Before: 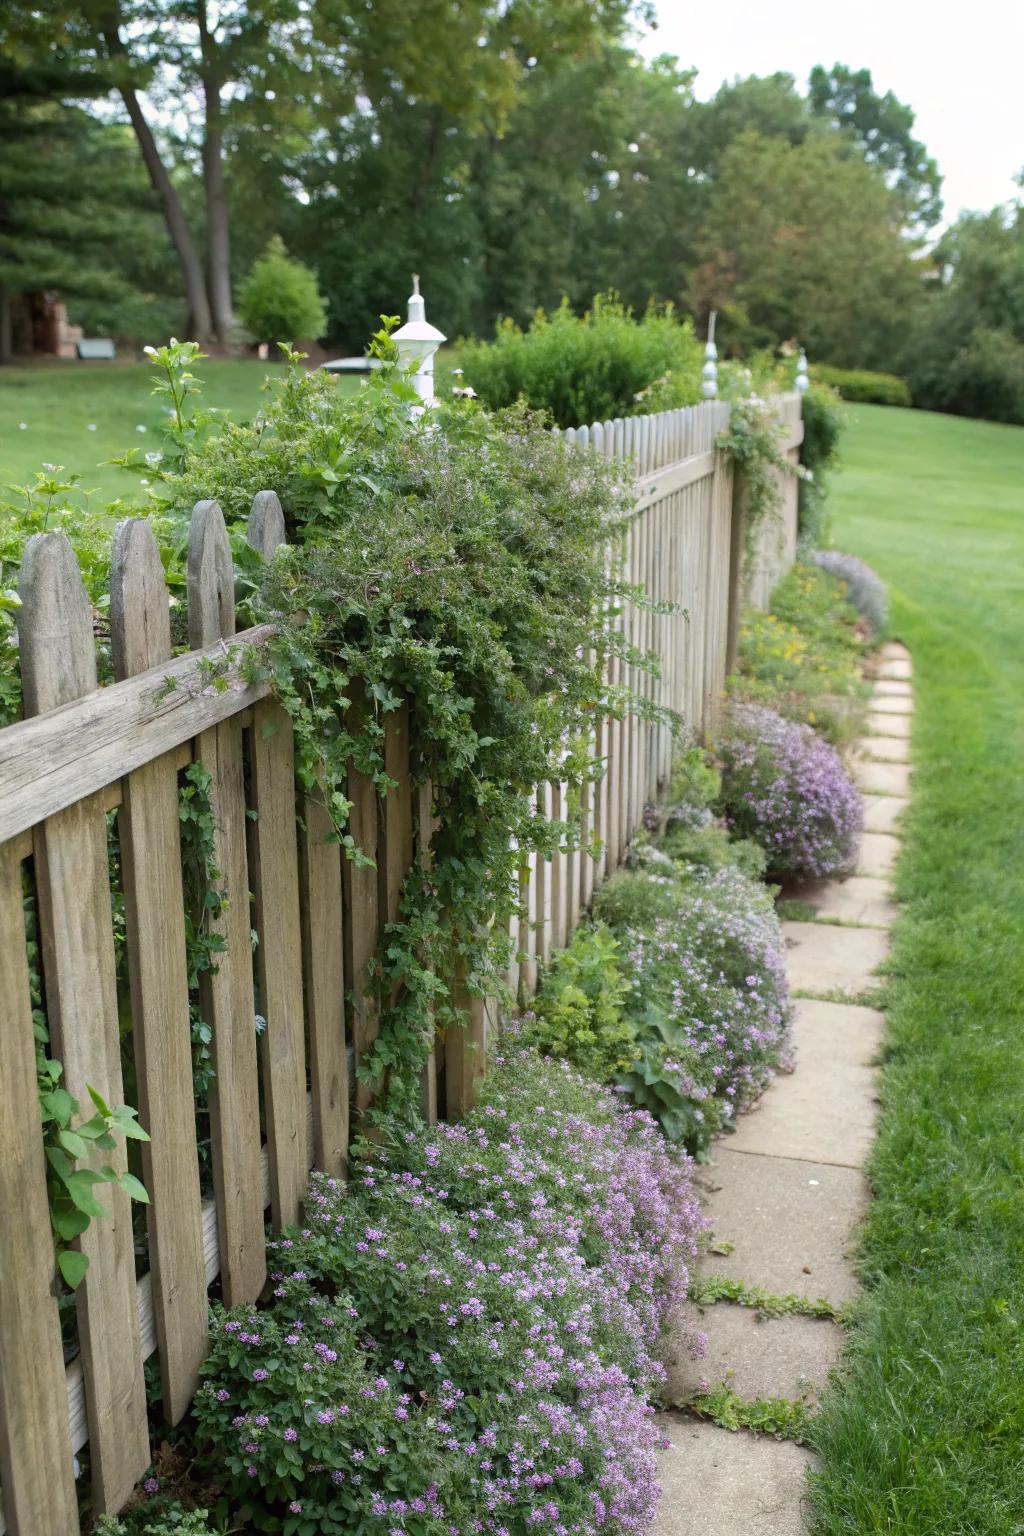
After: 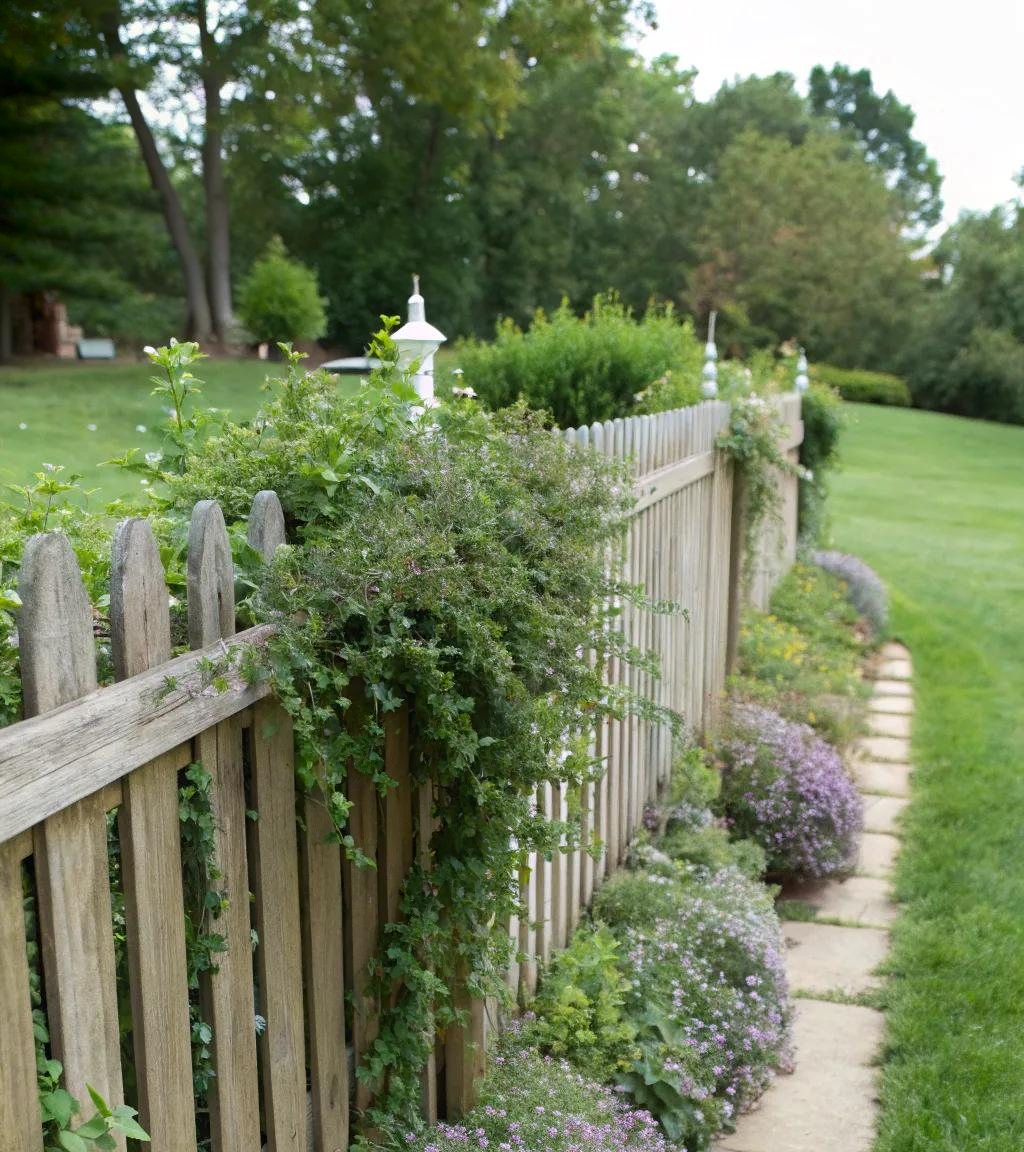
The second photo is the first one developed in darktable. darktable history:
crop: bottom 24.988%
shadows and highlights: shadows -88.03, highlights -35.45, shadows color adjustment 99.15%, highlights color adjustment 0%, soften with gaussian
